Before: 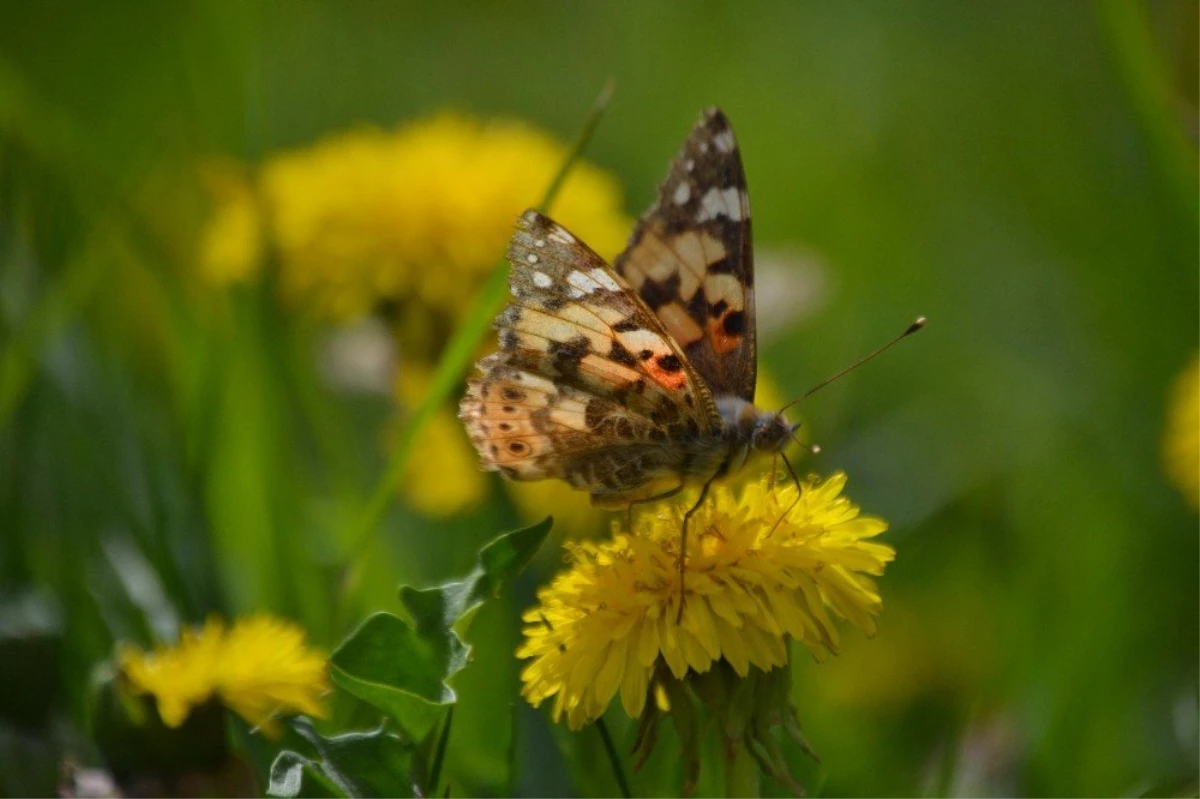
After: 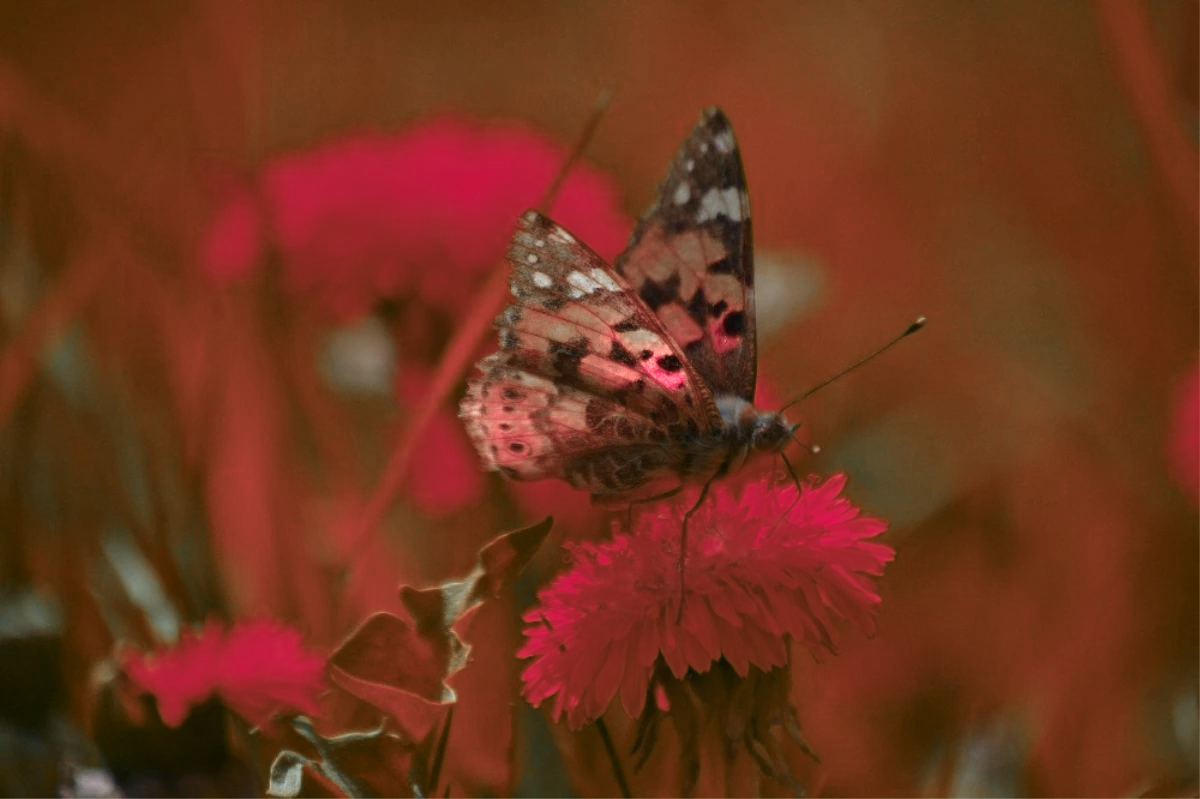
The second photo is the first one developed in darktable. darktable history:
color zones: curves: ch0 [(0.006, 0.385) (0.143, 0.563) (0.243, 0.321) (0.352, 0.464) (0.516, 0.456) (0.625, 0.5) (0.75, 0.5) (0.875, 0.5)]; ch1 [(0, 0.5) (0.134, 0.504) (0.246, 0.463) (0.421, 0.515) (0.5, 0.56) (0.625, 0.5) (0.75, 0.5) (0.875, 0.5)]; ch2 [(0, 0.5) (0.131, 0.426) (0.307, 0.289) (0.38, 0.188) (0.513, 0.216) (0.625, 0.548) (0.75, 0.468) (0.838, 0.396) (0.971, 0.311)], mix 38.81%
